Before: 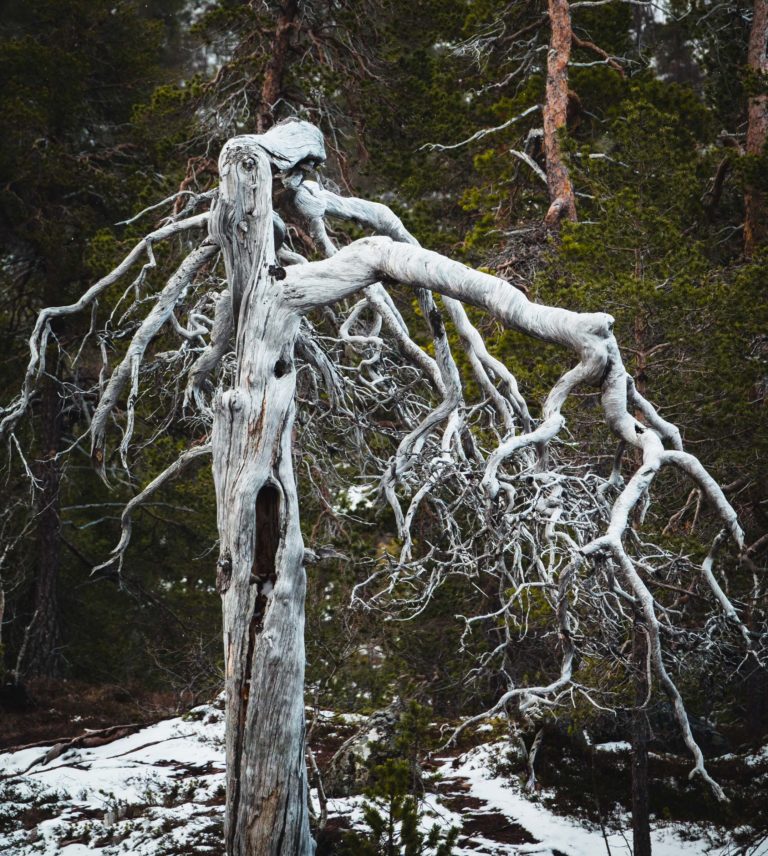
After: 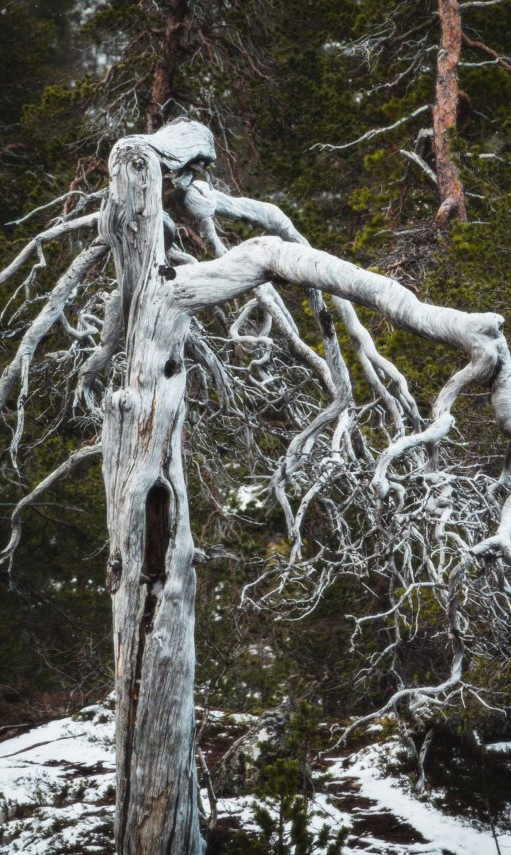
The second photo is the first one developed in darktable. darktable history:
soften: size 10%, saturation 50%, brightness 0.2 EV, mix 10%
crop and rotate: left 14.436%, right 18.898%
